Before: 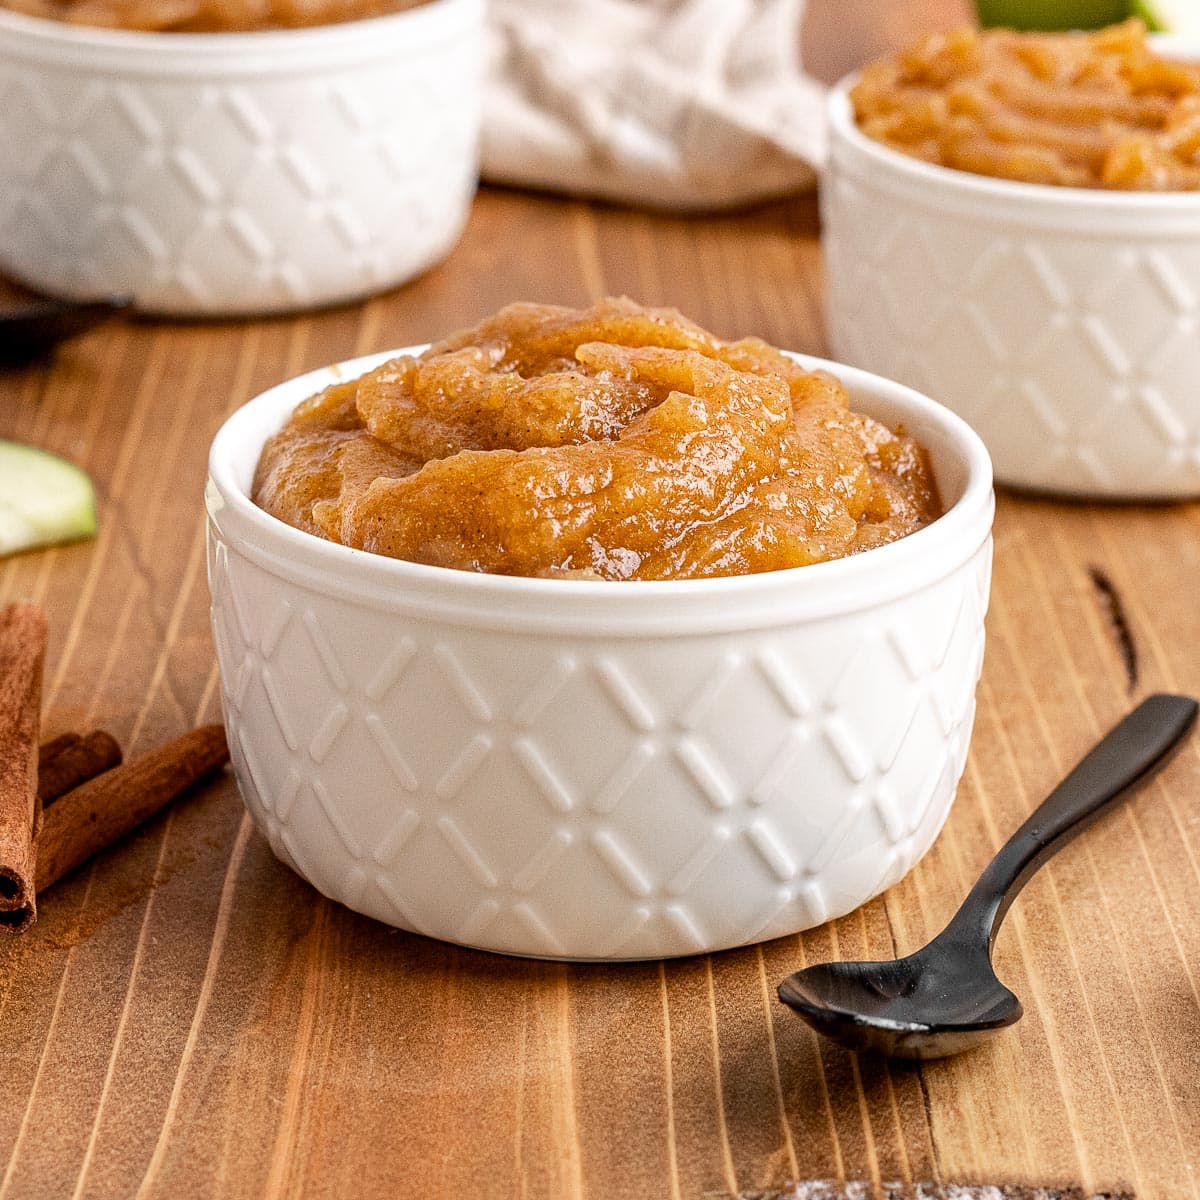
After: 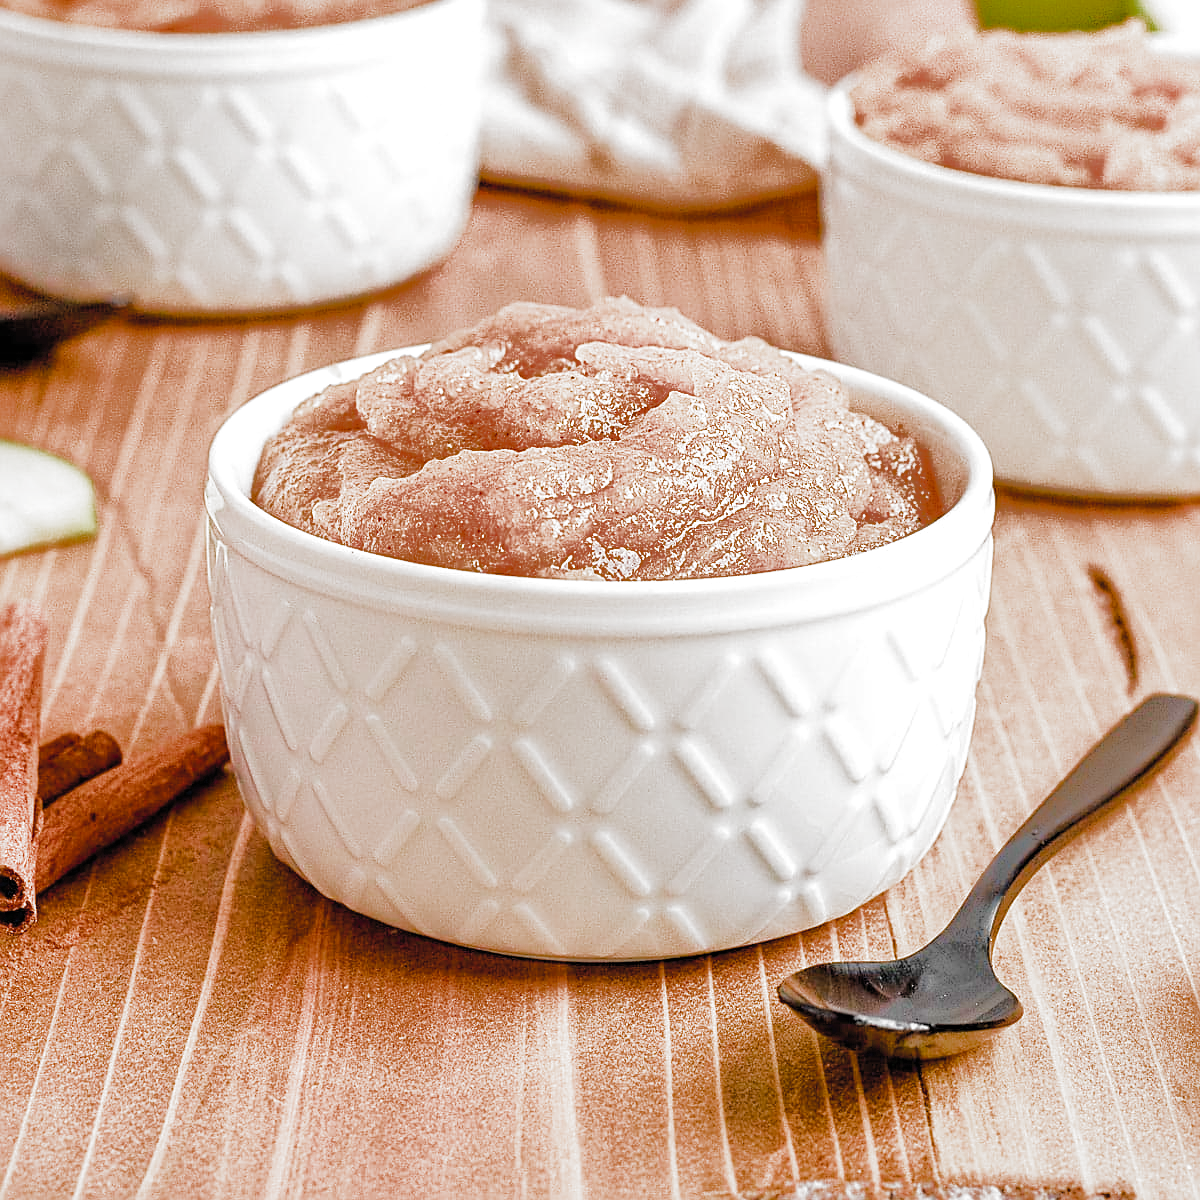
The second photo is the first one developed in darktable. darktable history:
color balance rgb: linear chroma grading › global chroma 15.381%, perceptual saturation grading › global saturation 25.722%, global vibrance 20%
shadows and highlights: shadows 39.72, highlights -59.85
exposure: black level correction 0, exposure 1.438 EV, compensate highlight preservation false
filmic rgb: black relative exposure -8.12 EV, white relative exposure 3.77 EV, hardness 4.43, color science v5 (2021), contrast in shadows safe, contrast in highlights safe
sharpen: on, module defaults
